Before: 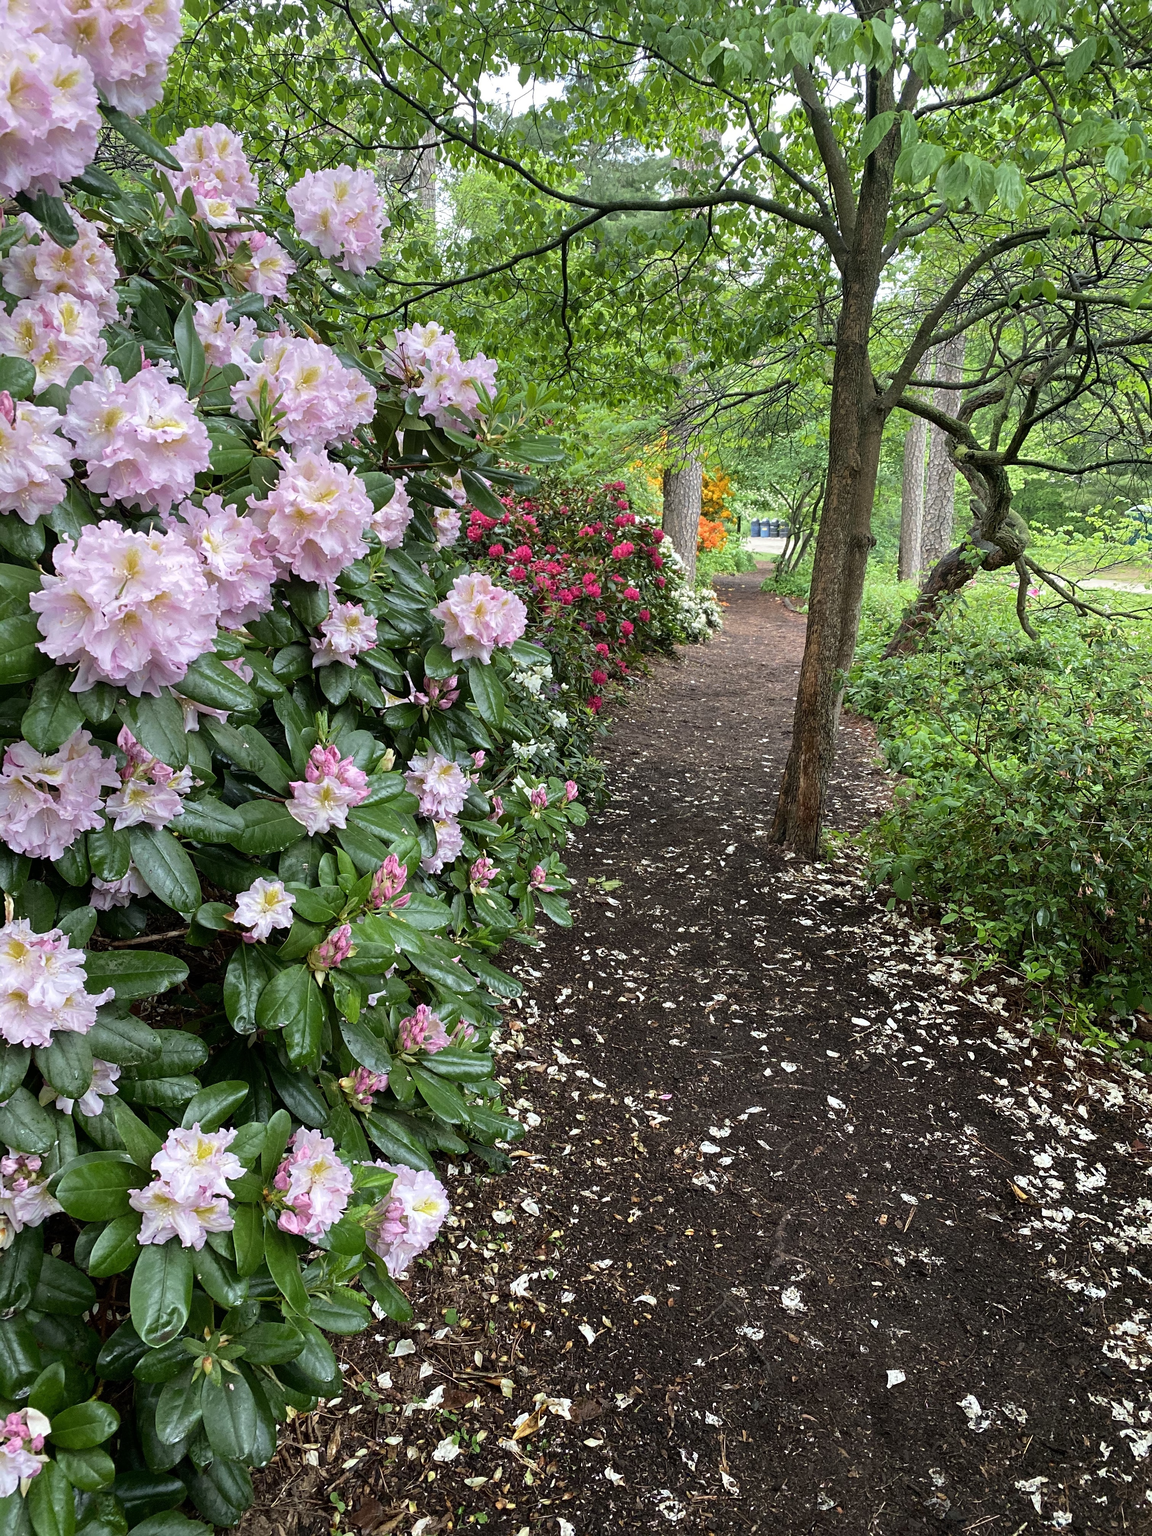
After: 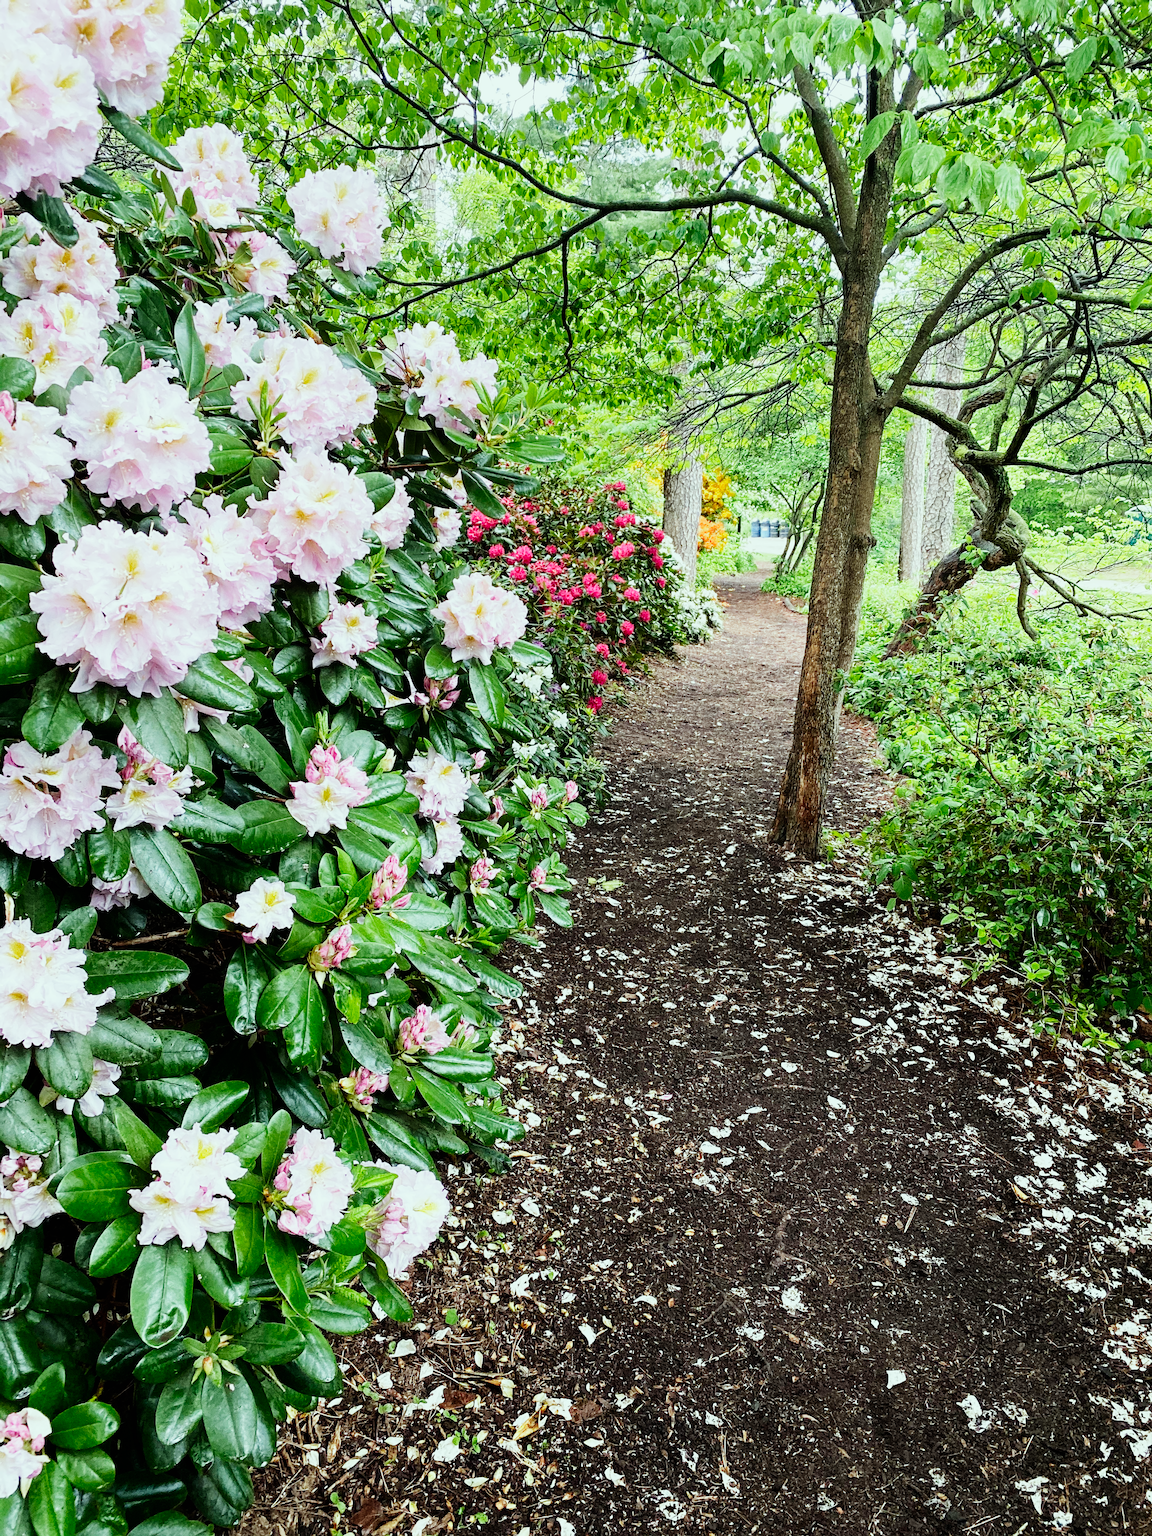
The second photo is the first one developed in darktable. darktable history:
exposure: black level correction 0, exposure 0.9 EV, compensate highlight preservation false
sigmoid: contrast 1.81, skew -0.21, preserve hue 0%, red attenuation 0.1, red rotation 0.035, green attenuation 0.1, green rotation -0.017, blue attenuation 0.15, blue rotation -0.052, base primaries Rec2020
color correction: highlights a* -6.69, highlights b* 0.49
